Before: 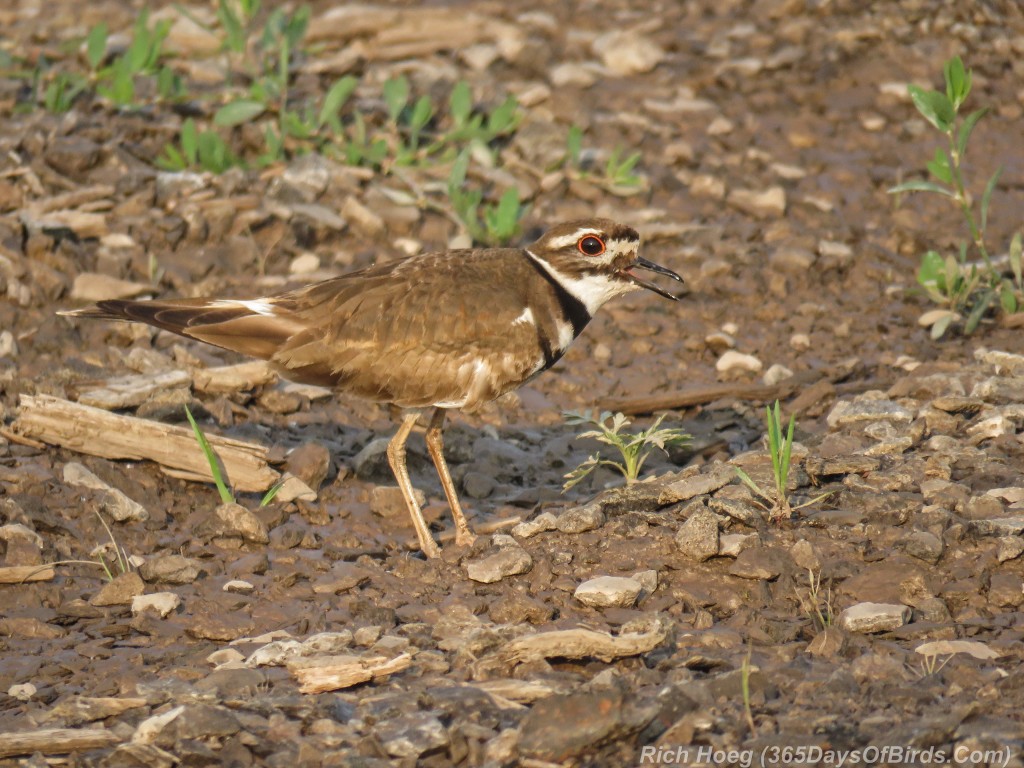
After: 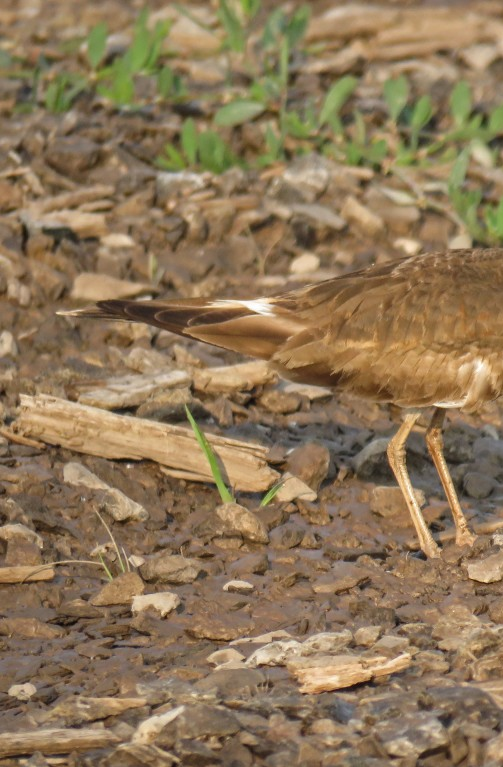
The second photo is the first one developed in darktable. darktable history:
crop and rotate: left 0.055%, top 0%, right 50.765%
